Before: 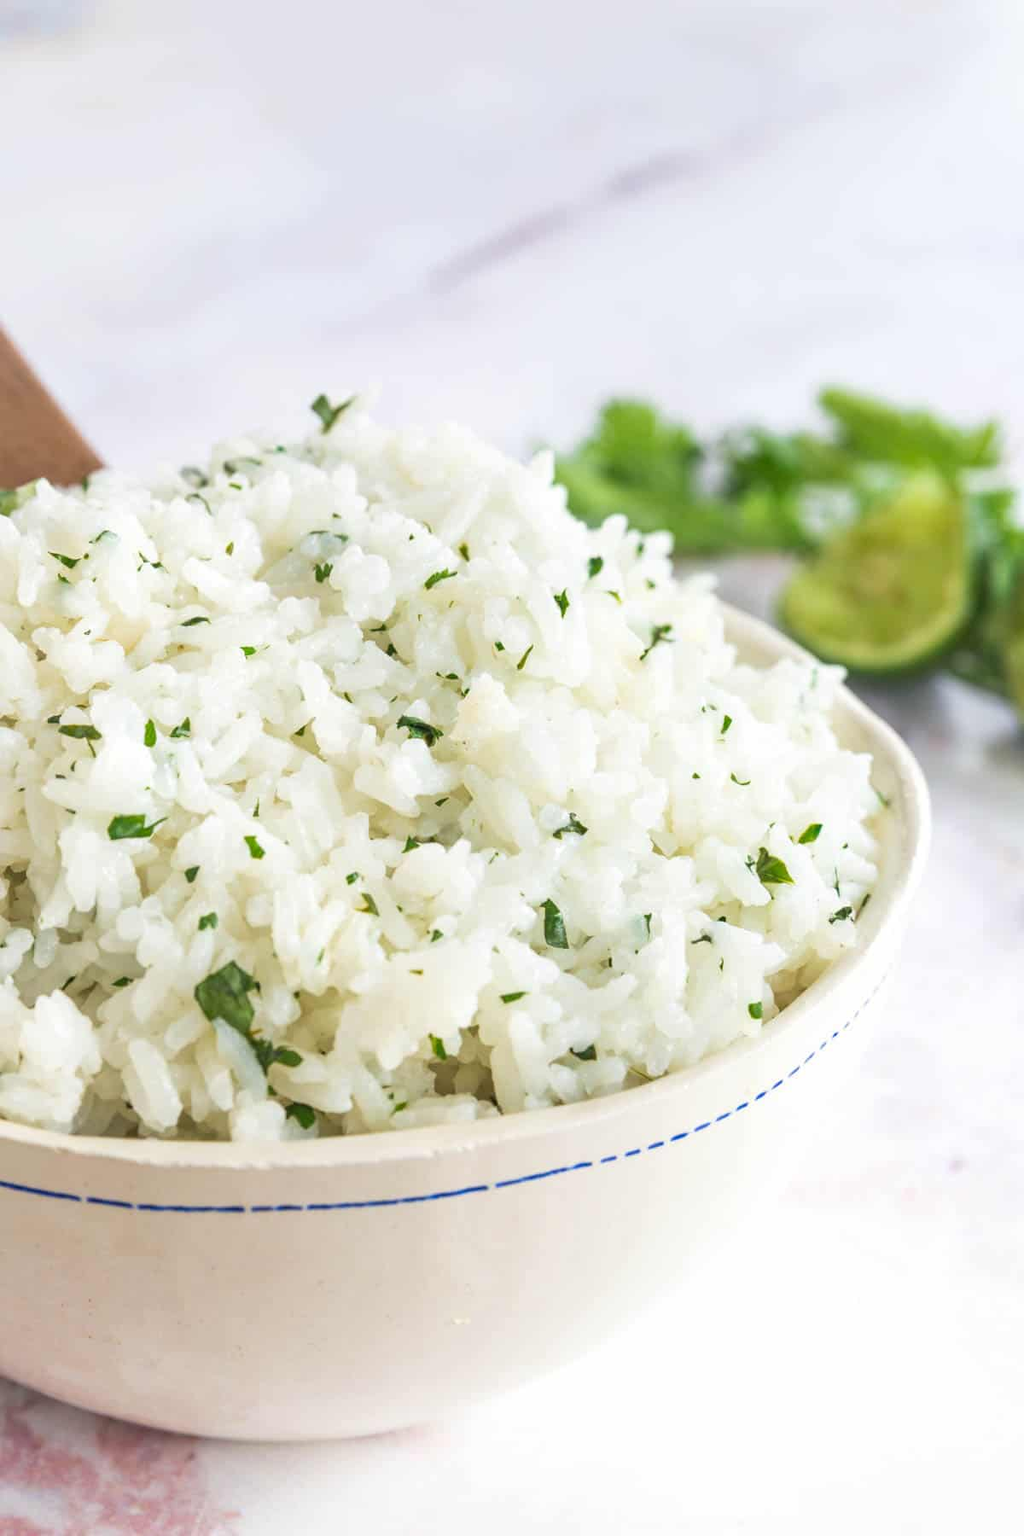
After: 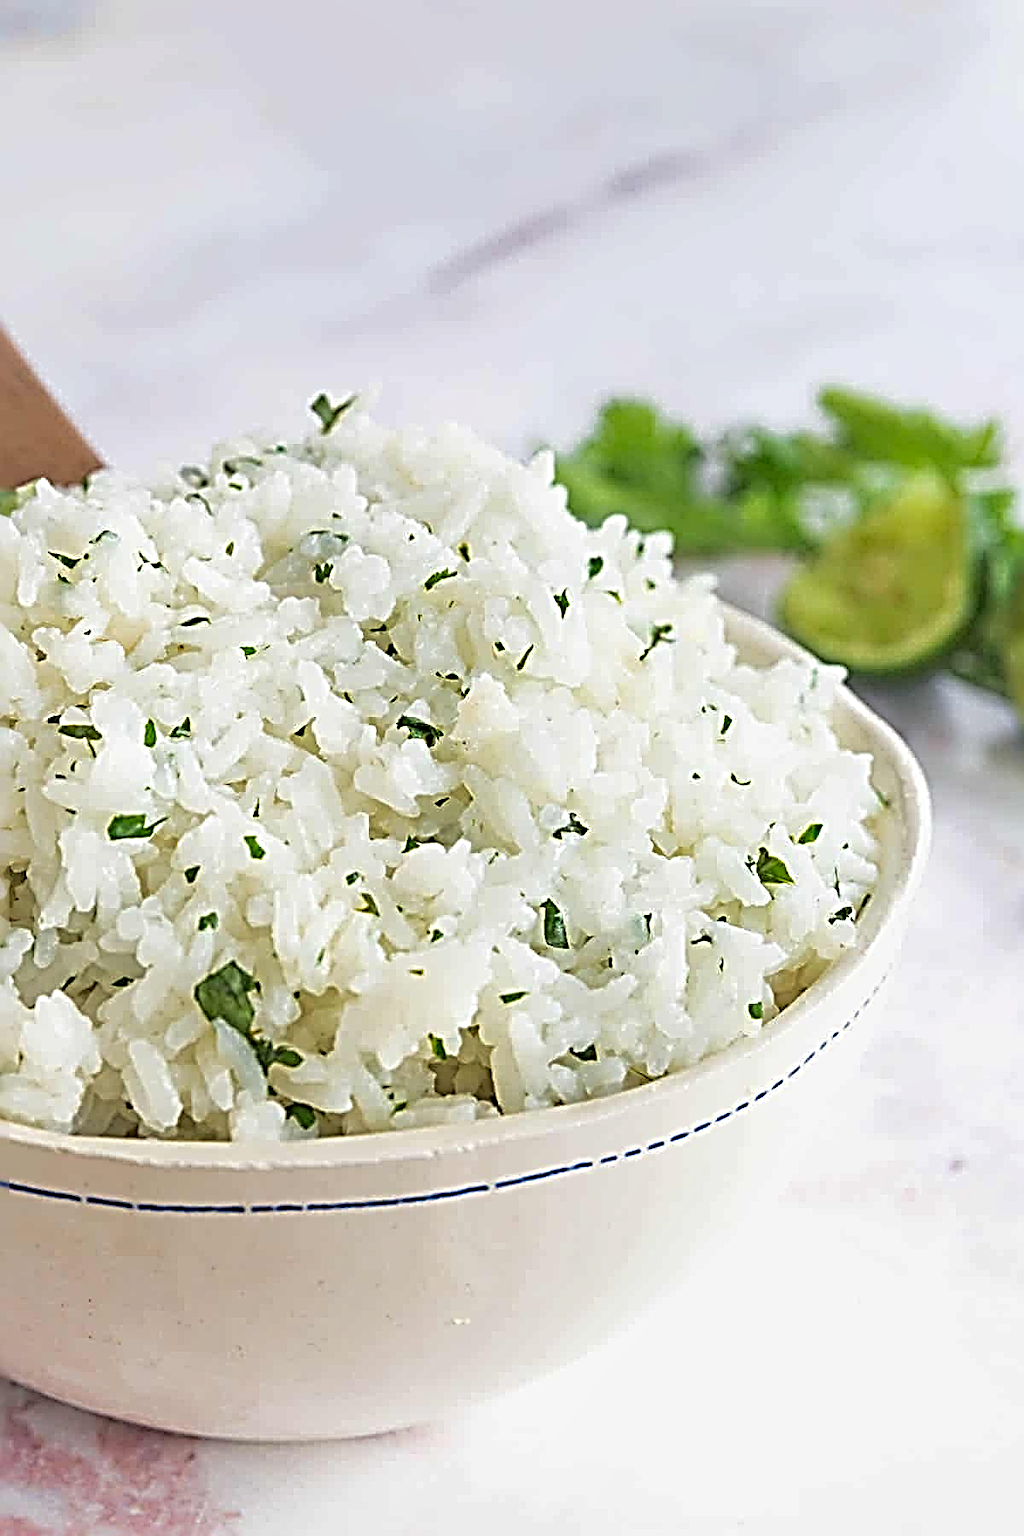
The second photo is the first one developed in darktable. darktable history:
shadows and highlights: shadows -20.32, white point adjustment -1.99, highlights -34.82
sharpen: radius 4.025, amount 2
